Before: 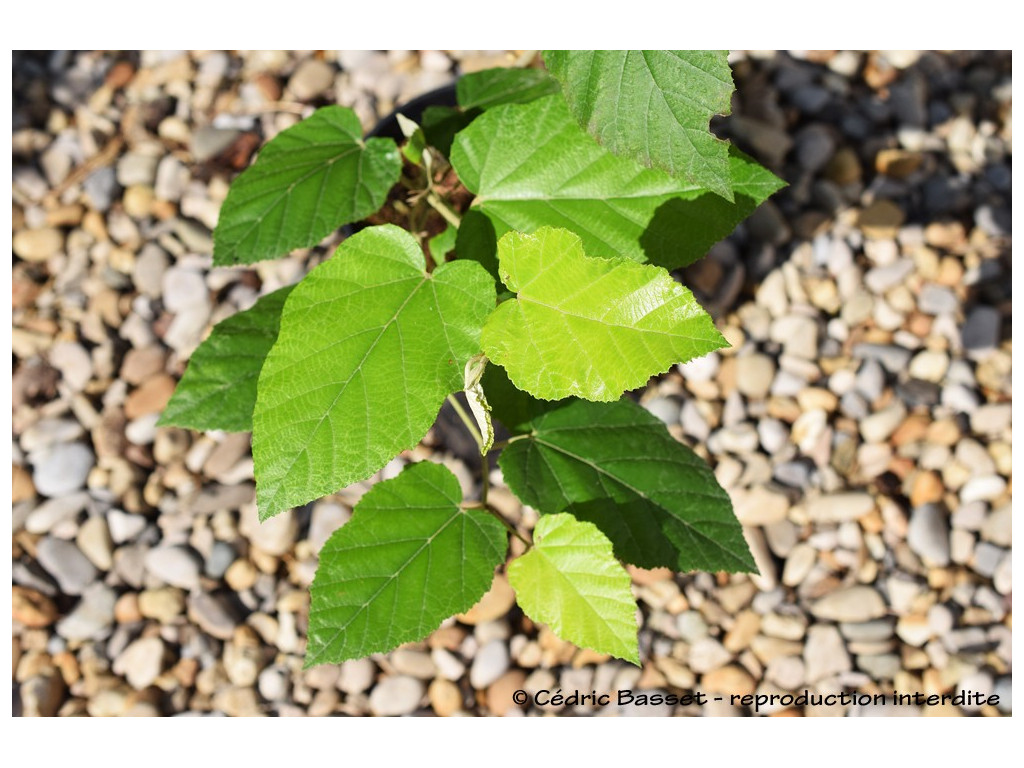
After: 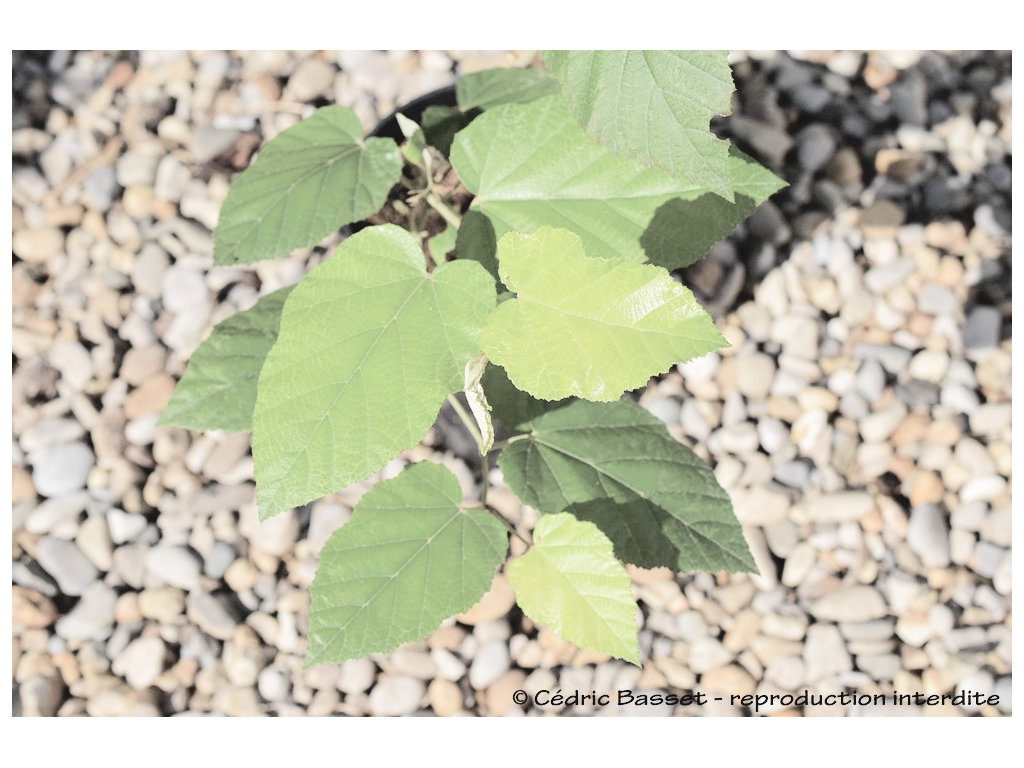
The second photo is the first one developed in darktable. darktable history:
contrast brightness saturation: brightness 0.185, saturation -0.509
tone curve: curves: ch0 [(0, 0) (0.003, 0.058) (0.011, 0.059) (0.025, 0.061) (0.044, 0.067) (0.069, 0.084) (0.1, 0.102) (0.136, 0.124) (0.177, 0.171) (0.224, 0.246) (0.277, 0.324) (0.335, 0.411) (0.399, 0.509) (0.468, 0.605) (0.543, 0.688) (0.623, 0.738) (0.709, 0.798) (0.801, 0.852) (0.898, 0.911) (1, 1)], color space Lab, independent channels, preserve colors none
